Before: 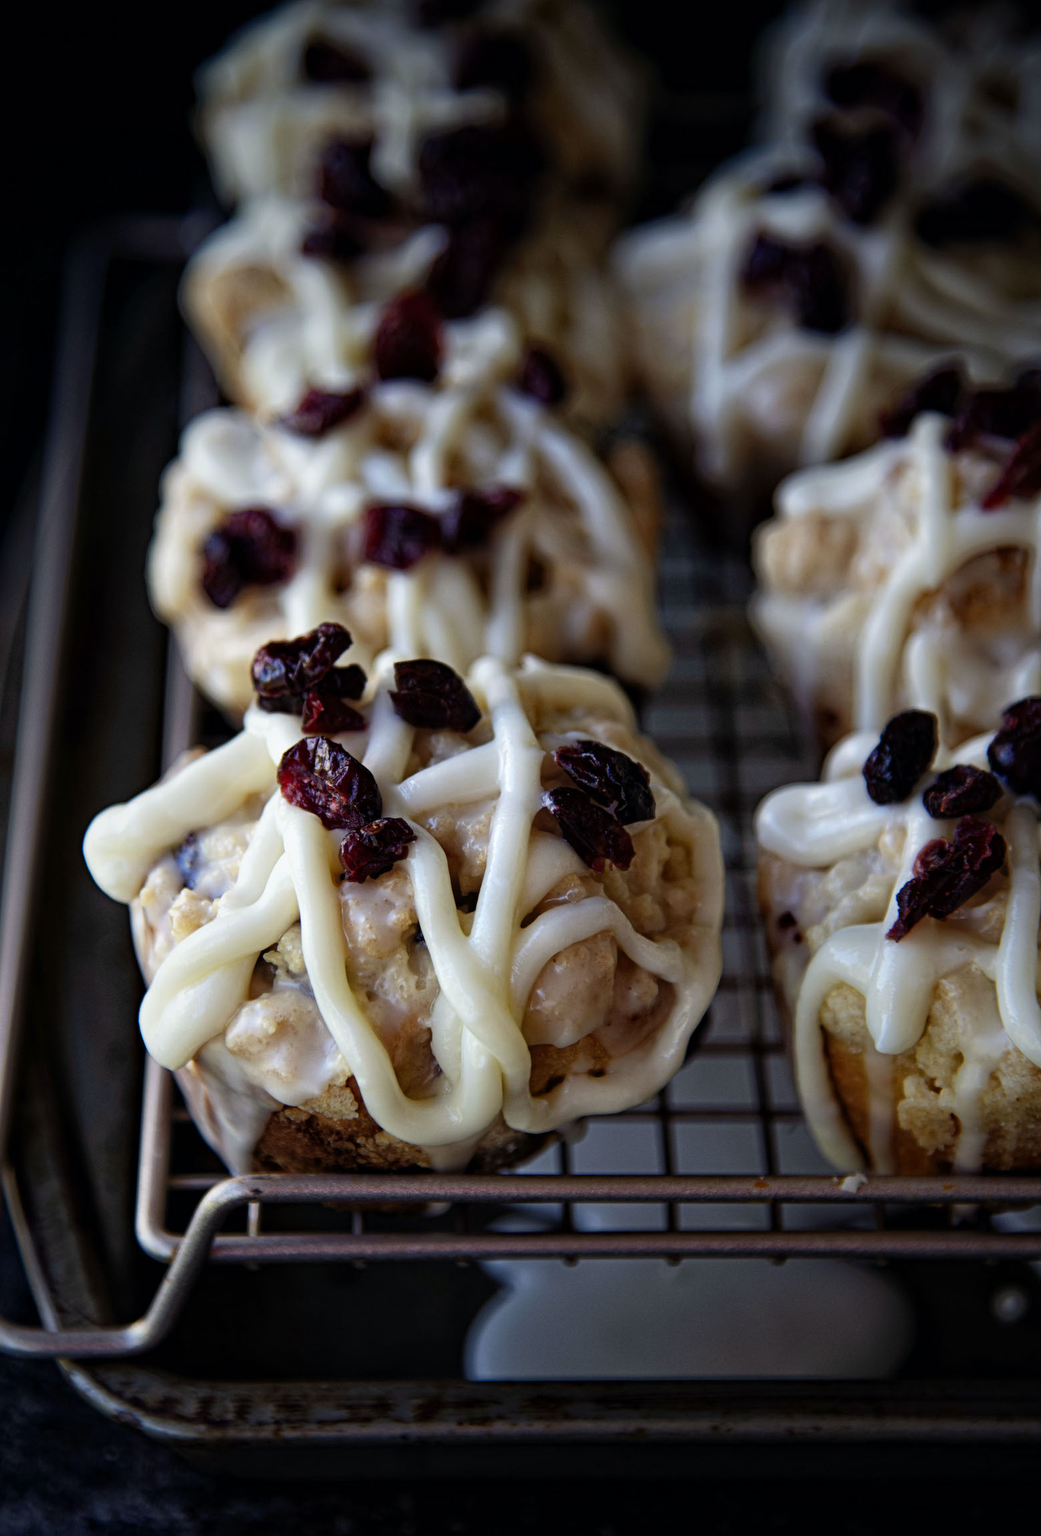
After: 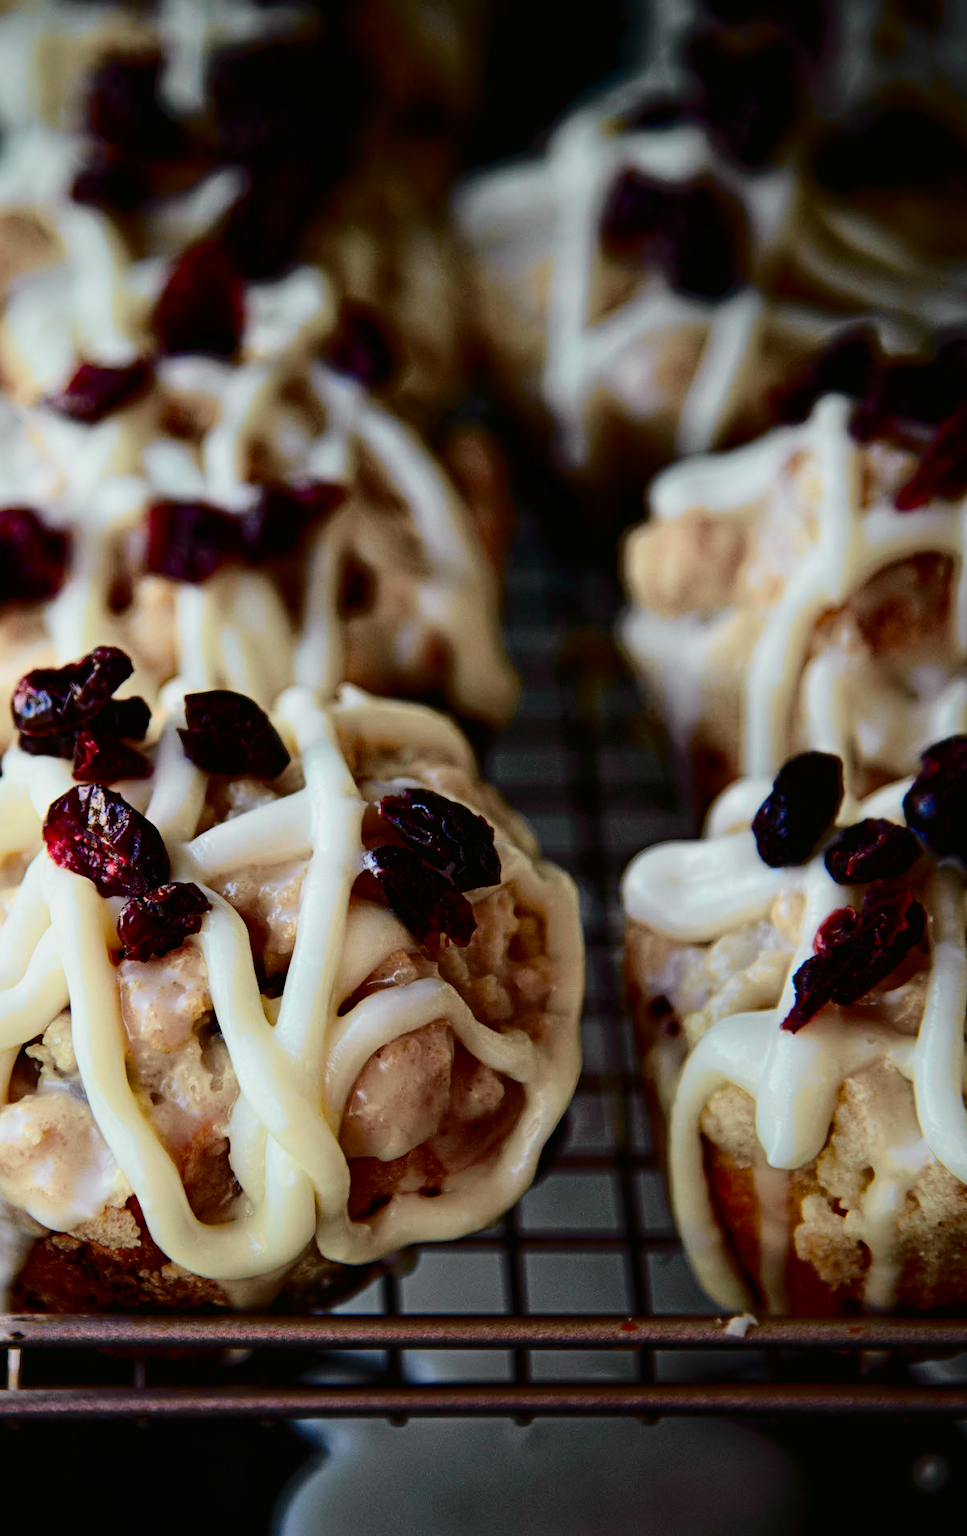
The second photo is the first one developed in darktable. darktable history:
crop: left 23.275%, top 5.854%, bottom 11.574%
tone curve: curves: ch0 [(0, 0.006) (0.184, 0.117) (0.405, 0.46) (0.456, 0.528) (0.634, 0.728) (0.877, 0.89) (0.984, 0.935)]; ch1 [(0, 0) (0.443, 0.43) (0.492, 0.489) (0.566, 0.579) (0.595, 0.625) (0.608, 0.667) (0.65, 0.729) (1, 1)]; ch2 [(0, 0) (0.33, 0.301) (0.421, 0.443) (0.447, 0.489) (0.492, 0.498) (0.537, 0.583) (0.586, 0.591) (0.663, 0.686) (1, 1)], color space Lab, independent channels
